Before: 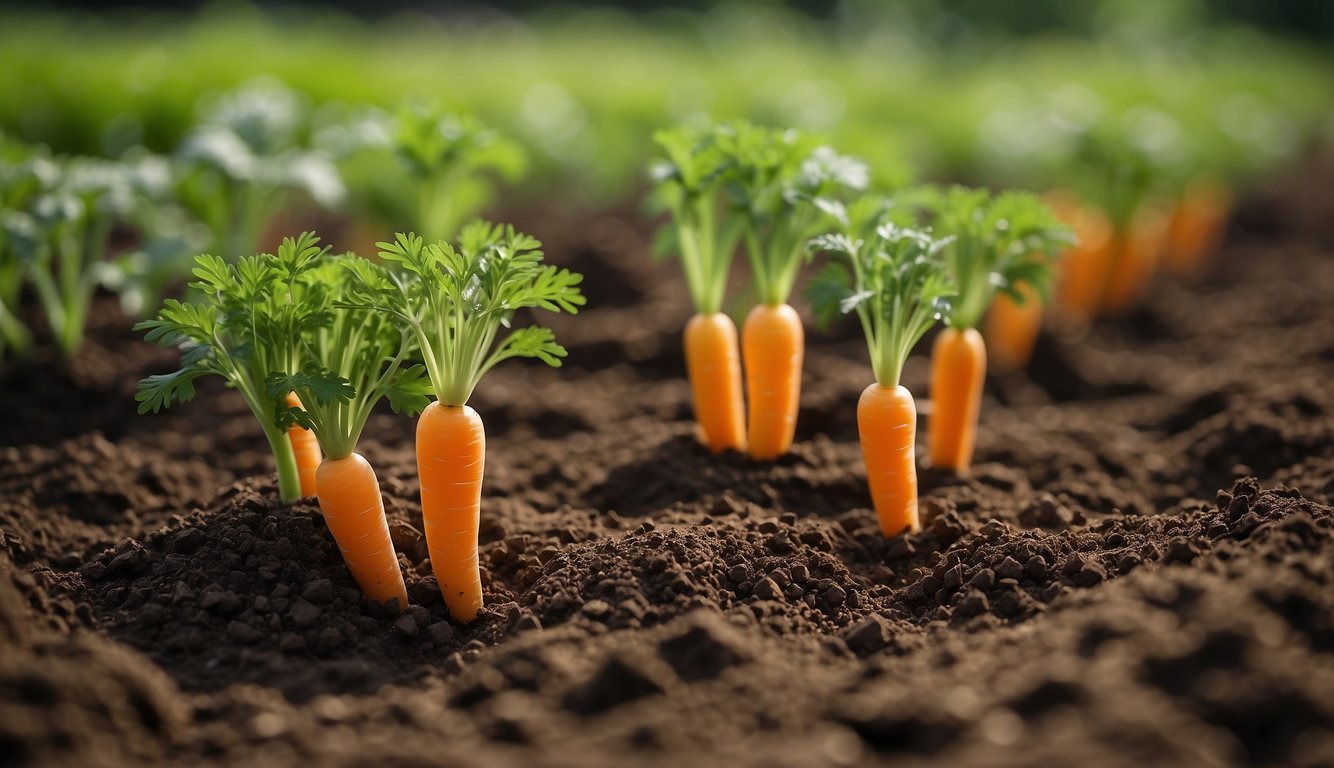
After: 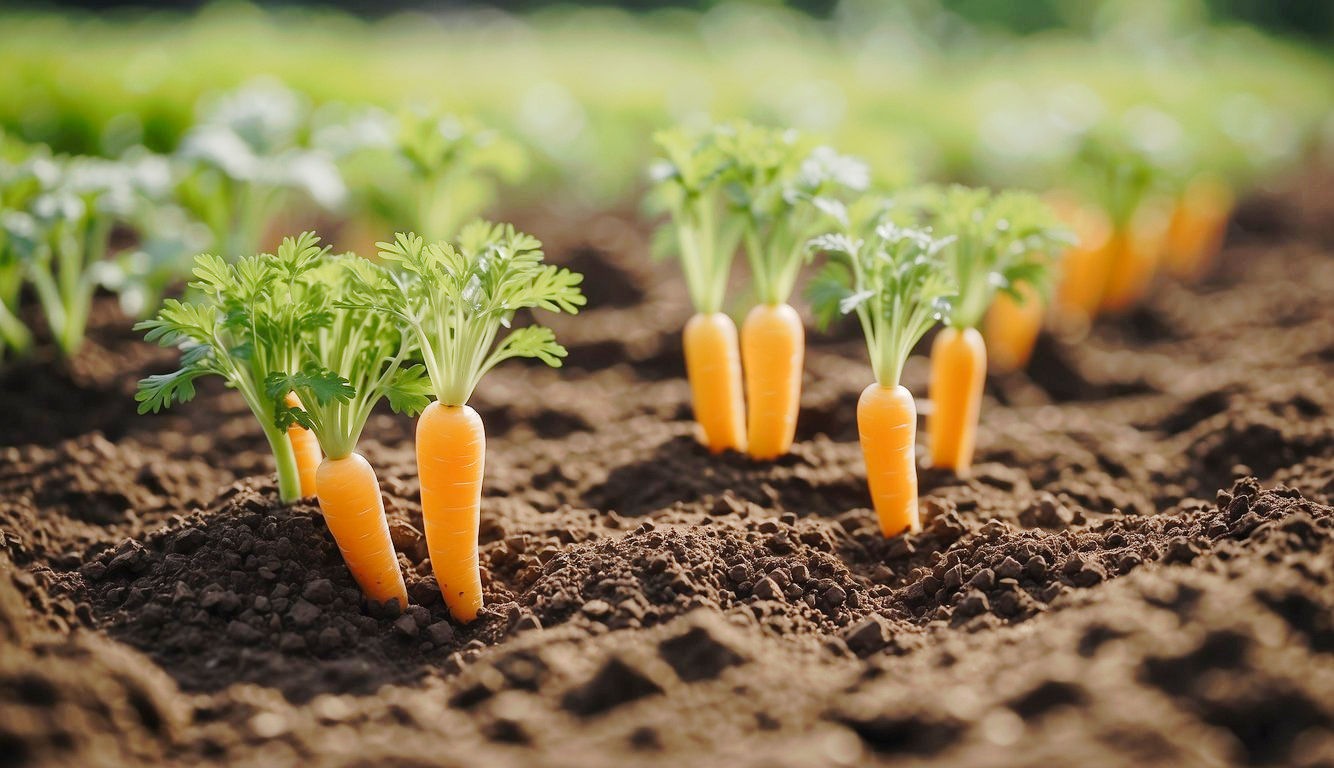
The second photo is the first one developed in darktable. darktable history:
tone curve: curves: ch0 [(0, 0) (0.003, 0.021) (0.011, 0.033) (0.025, 0.059) (0.044, 0.097) (0.069, 0.141) (0.1, 0.186) (0.136, 0.237) (0.177, 0.298) (0.224, 0.378) (0.277, 0.47) (0.335, 0.542) (0.399, 0.605) (0.468, 0.678) (0.543, 0.724) (0.623, 0.787) (0.709, 0.829) (0.801, 0.875) (0.898, 0.912) (1, 1)], preserve colors none
